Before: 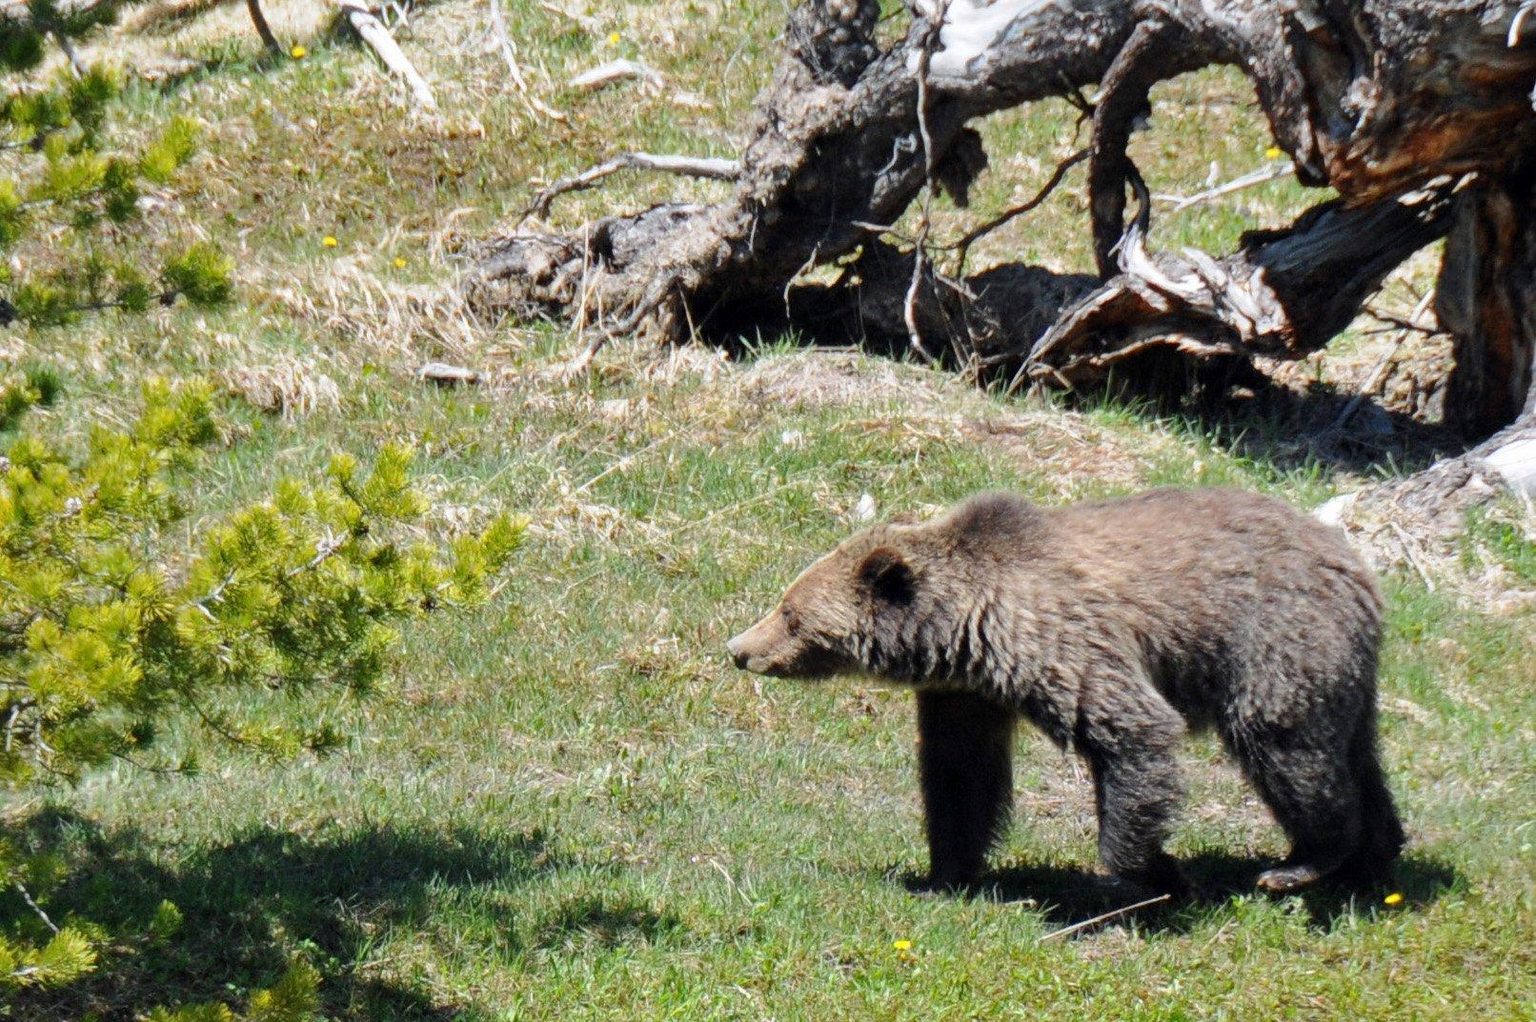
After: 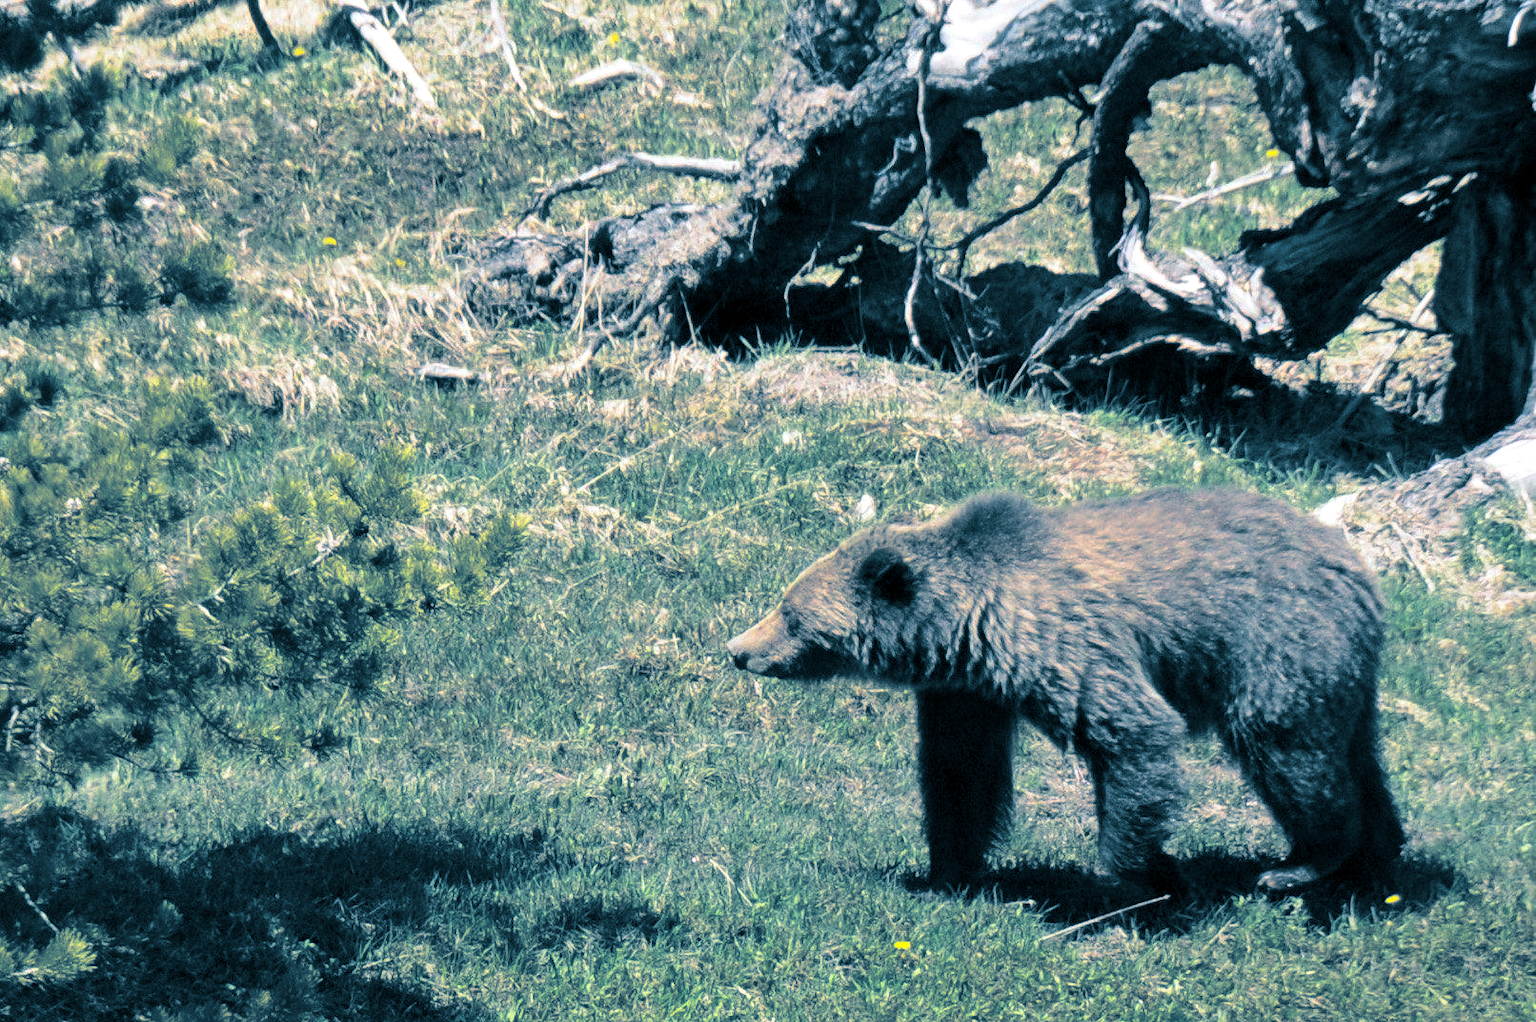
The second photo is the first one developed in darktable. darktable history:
split-toning: shadows › hue 212.4°, balance -70
color balance rgb: perceptual saturation grading › global saturation 45%, perceptual saturation grading › highlights -25%, perceptual saturation grading › shadows 50%, perceptual brilliance grading › global brilliance 3%, global vibrance 3%
